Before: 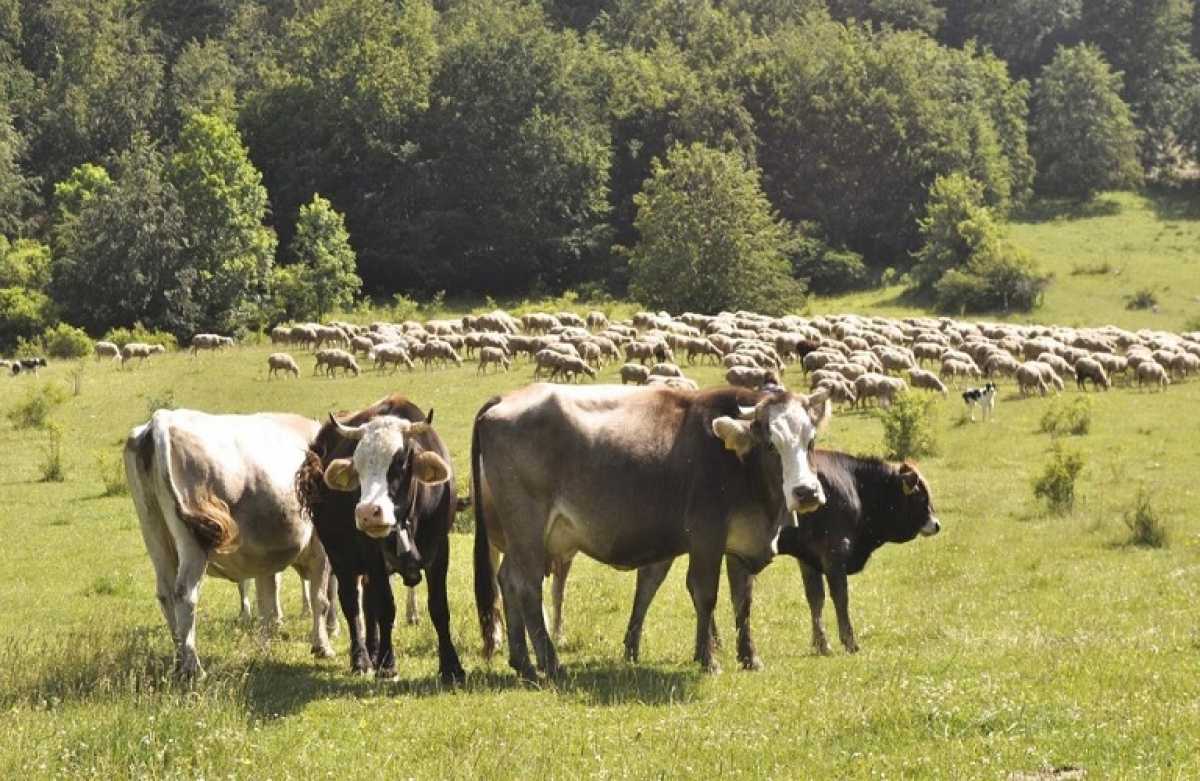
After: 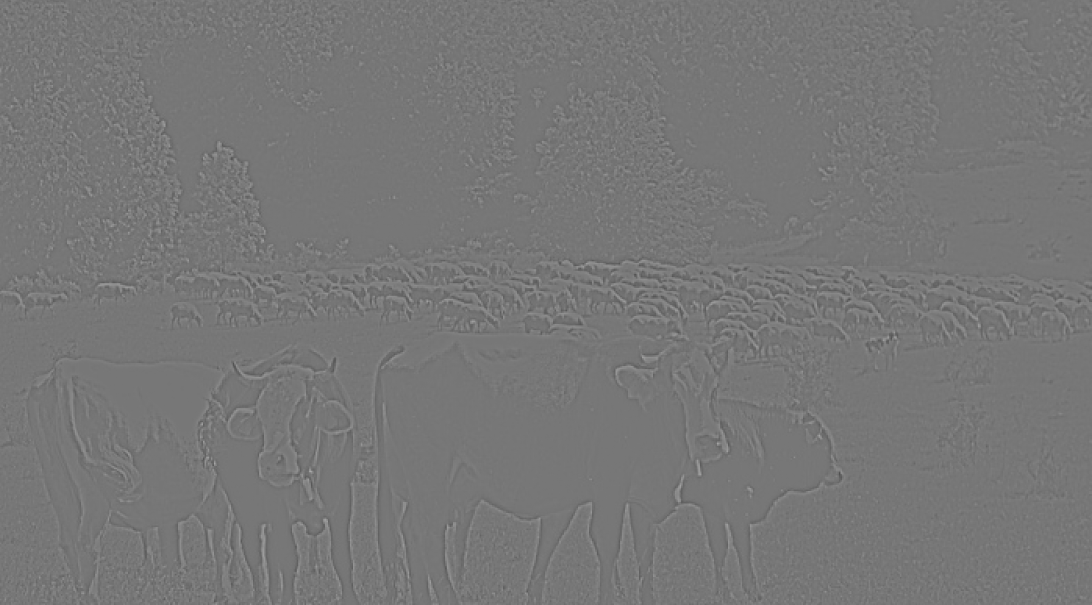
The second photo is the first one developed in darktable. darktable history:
crop: left 8.155%, top 6.611%, bottom 15.385%
sharpen: amount 0.2
highpass: sharpness 5.84%, contrast boost 8.44%
